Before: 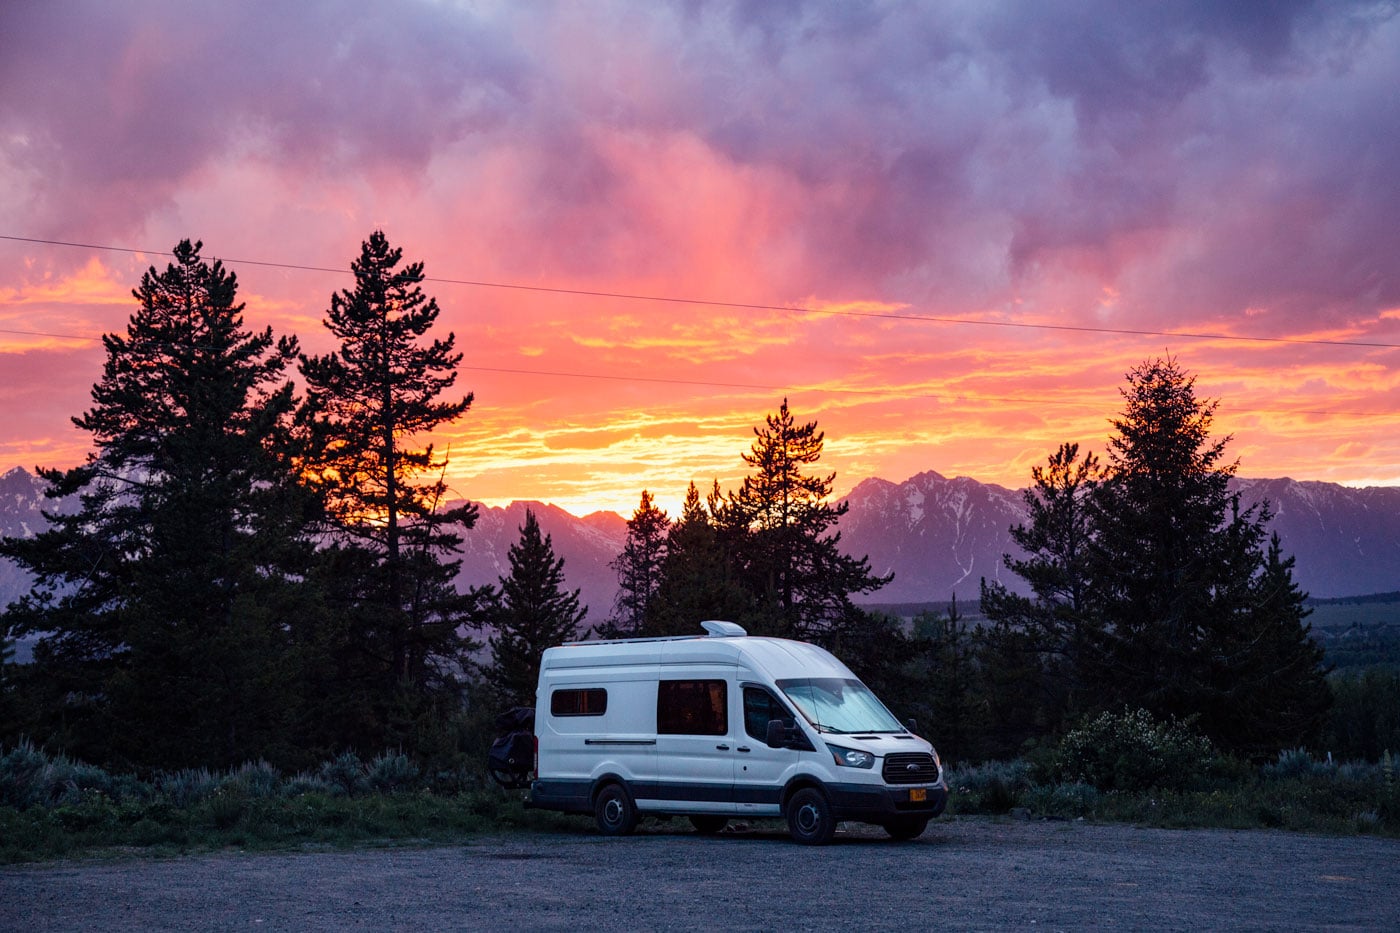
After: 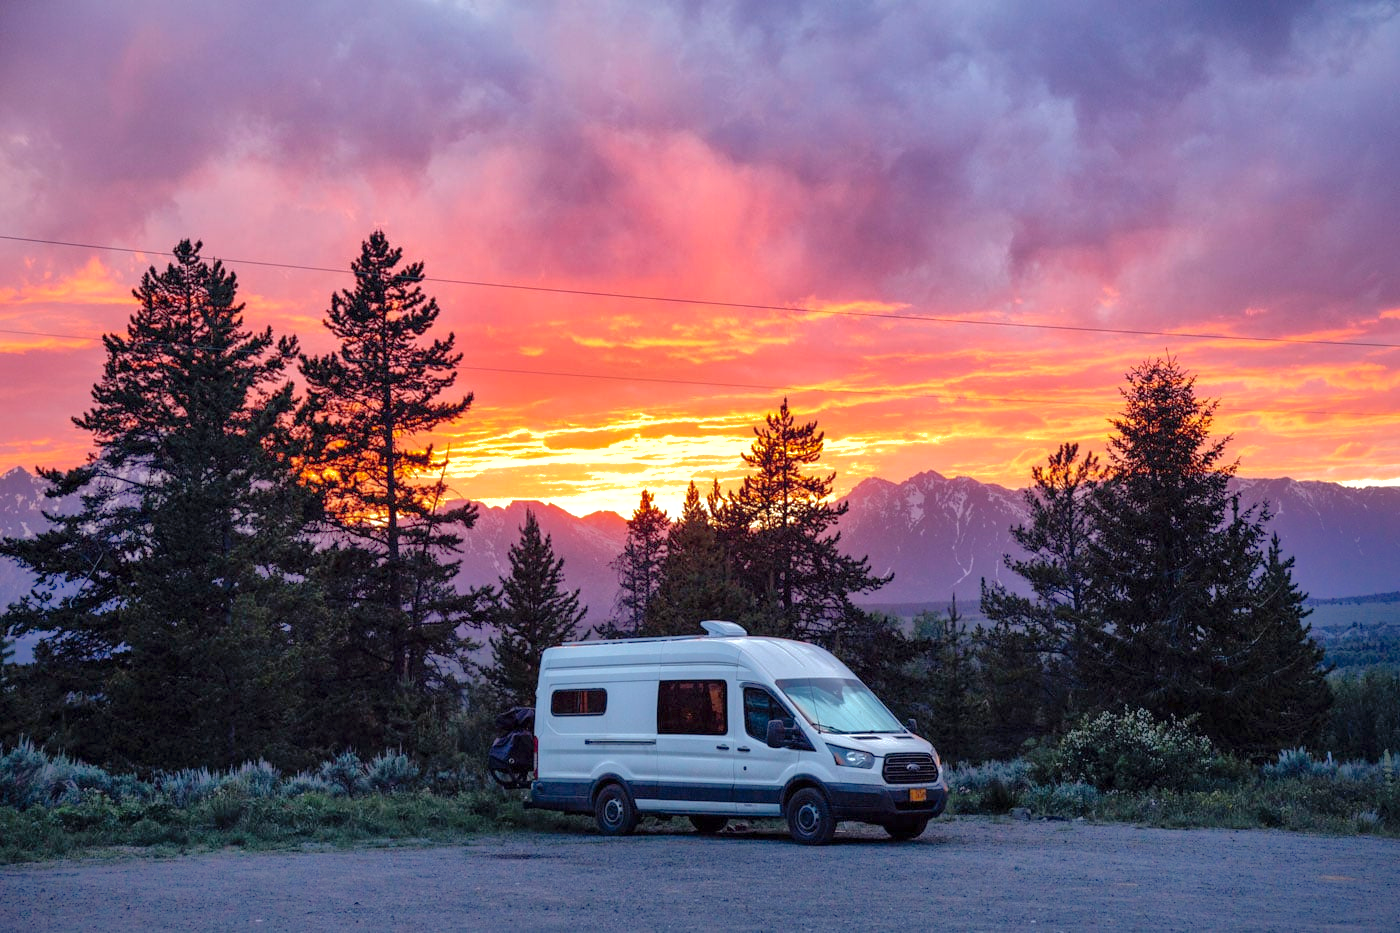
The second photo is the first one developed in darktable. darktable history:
exposure: exposure 0.375 EV, compensate highlight preservation false
shadows and highlights: shadows 60, highlights -60
